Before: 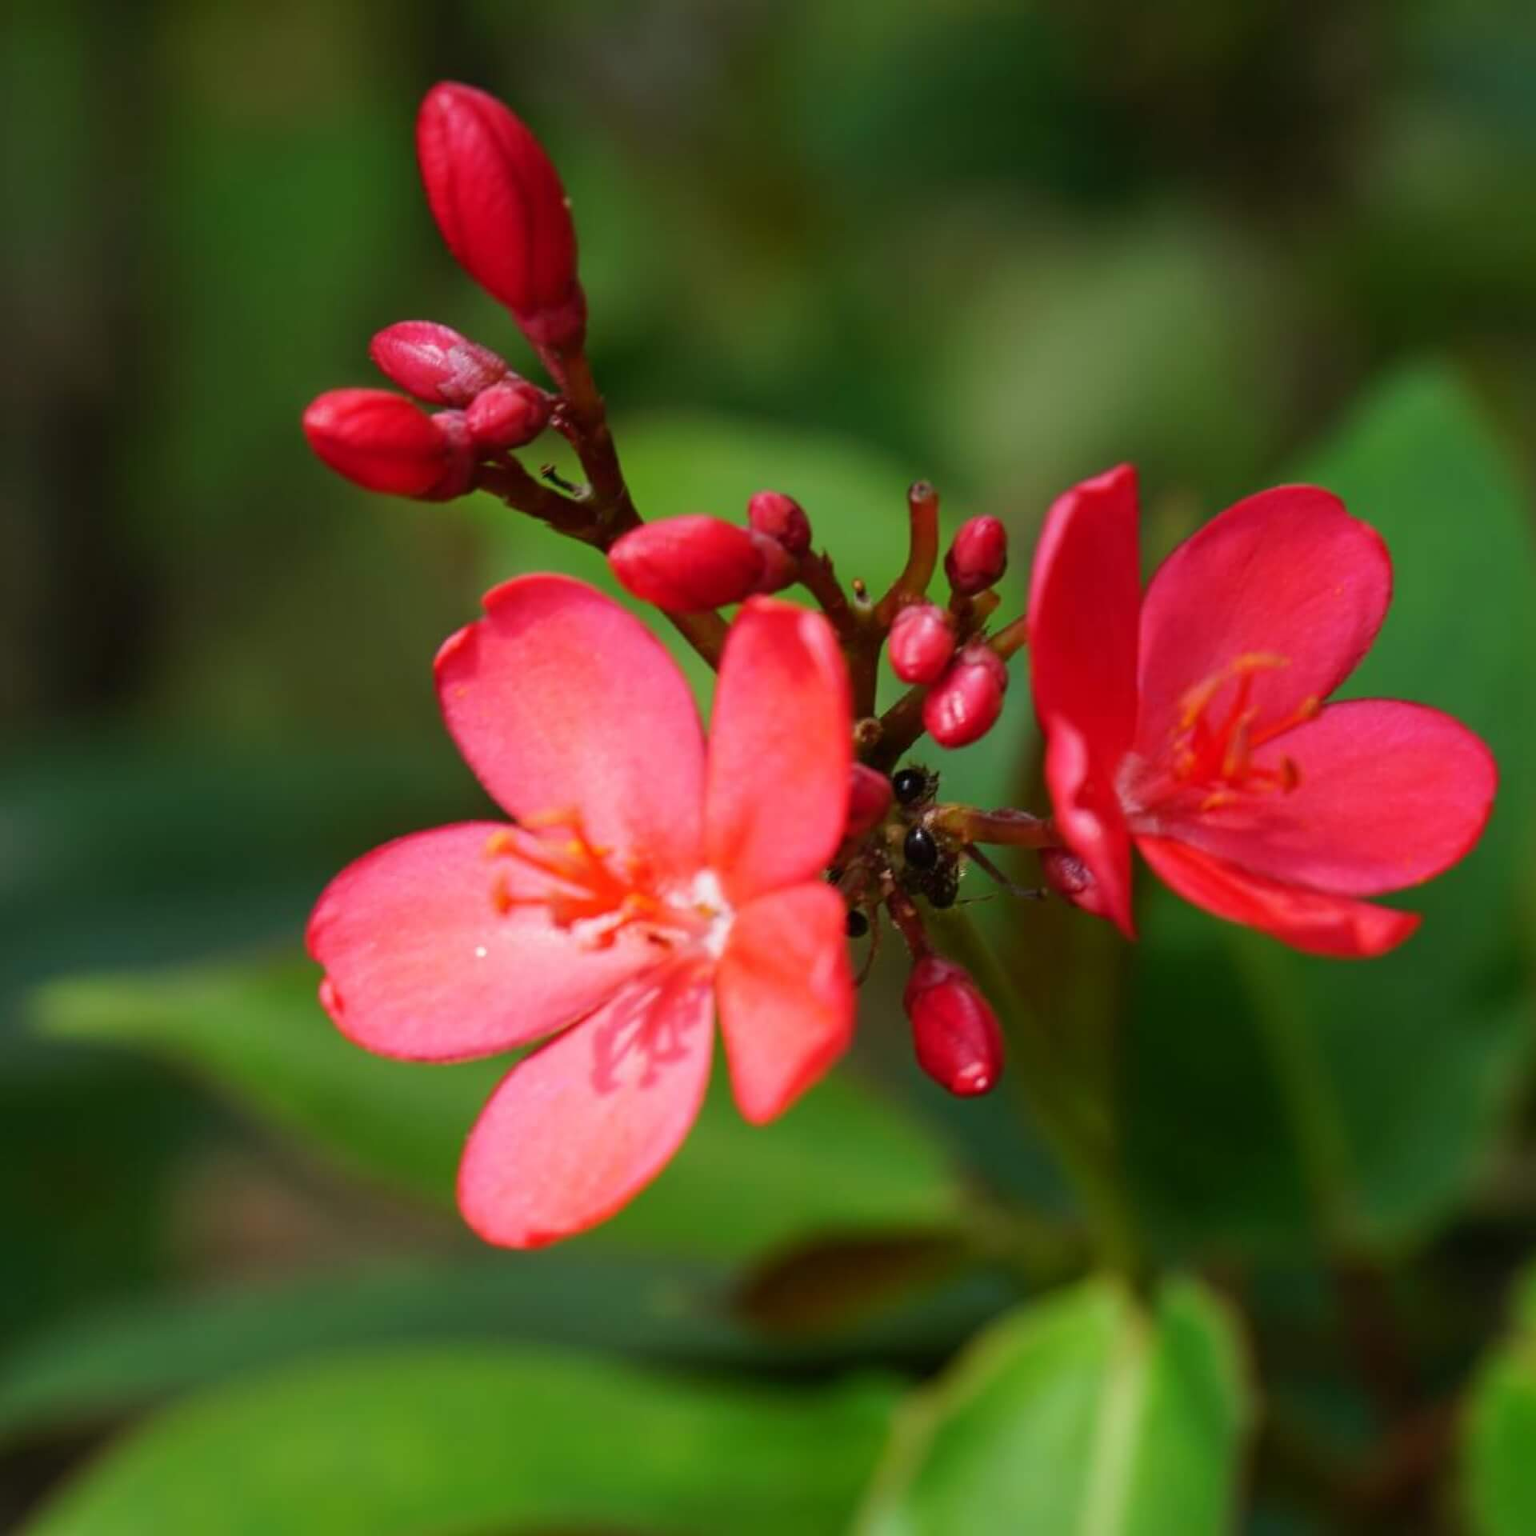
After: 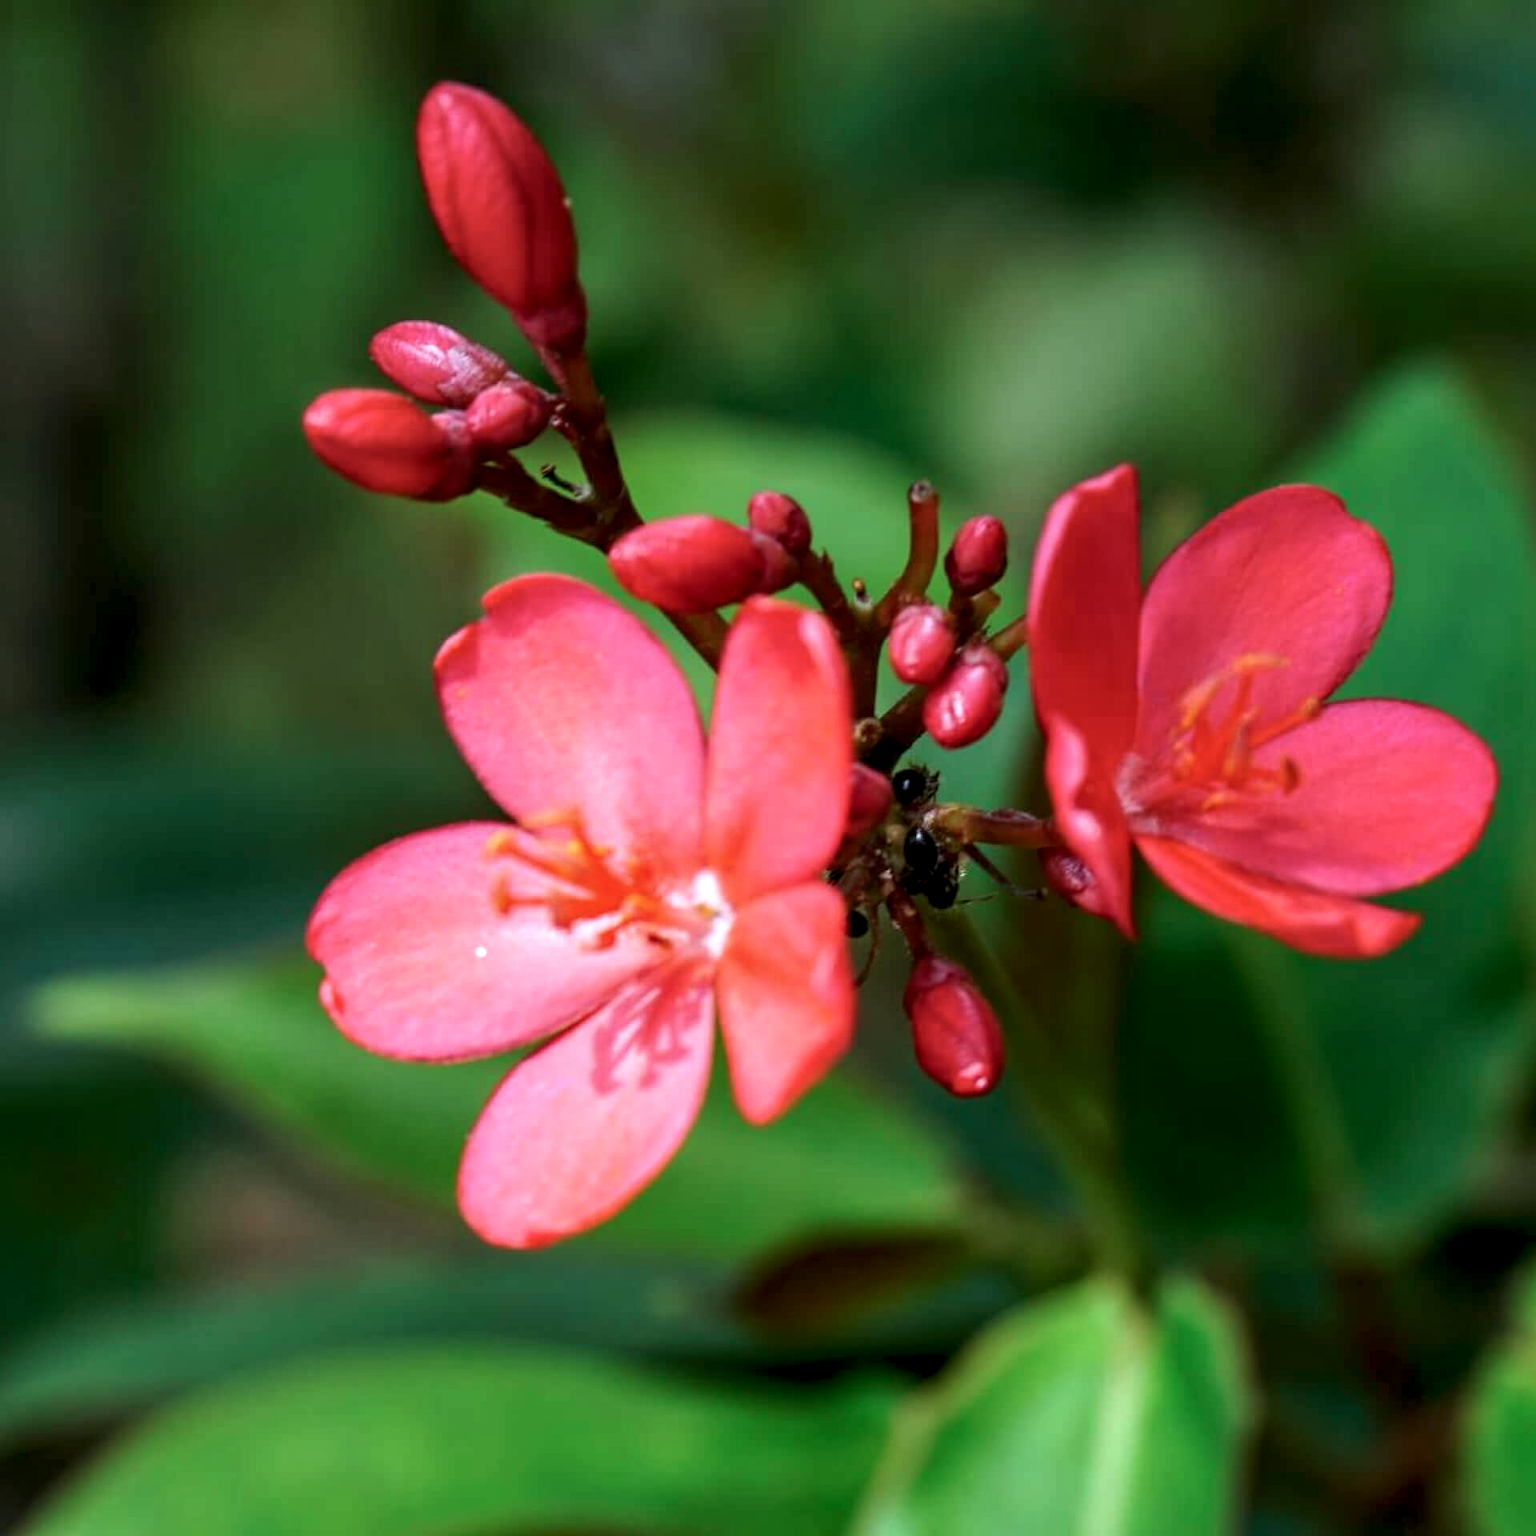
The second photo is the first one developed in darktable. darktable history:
local contrast: detail 150%
exposure: compensate highlight preservation false
color calibration: illuminant Planckian (black body), x 0.378, y 0.374, temperature 4059.91 K
